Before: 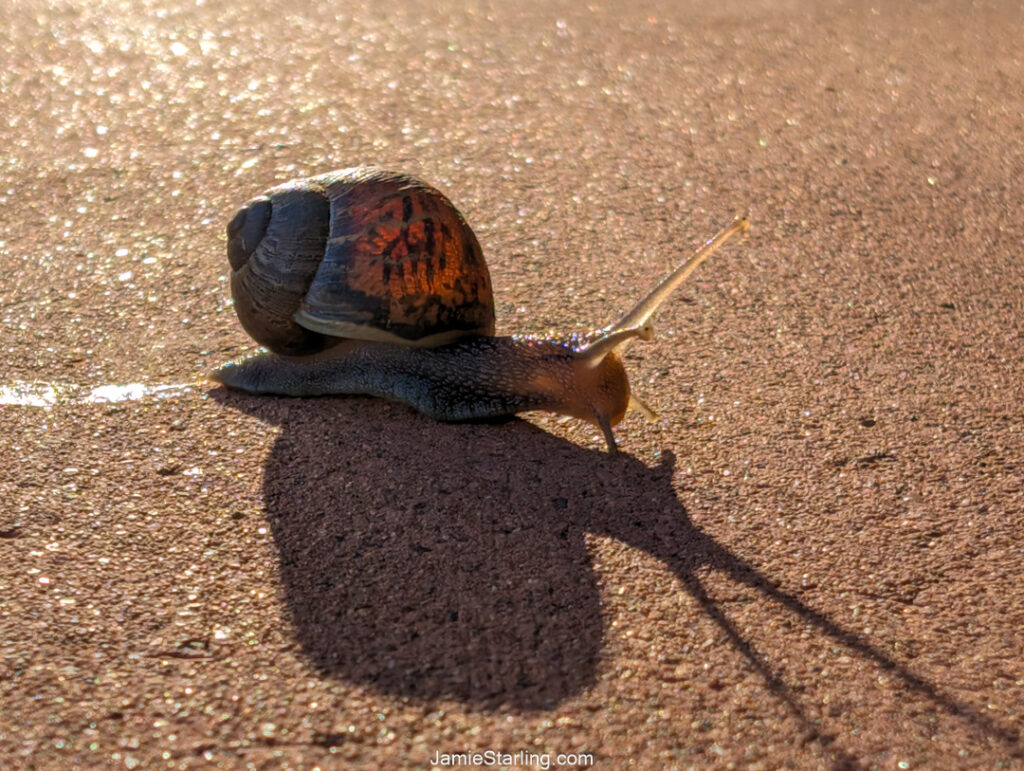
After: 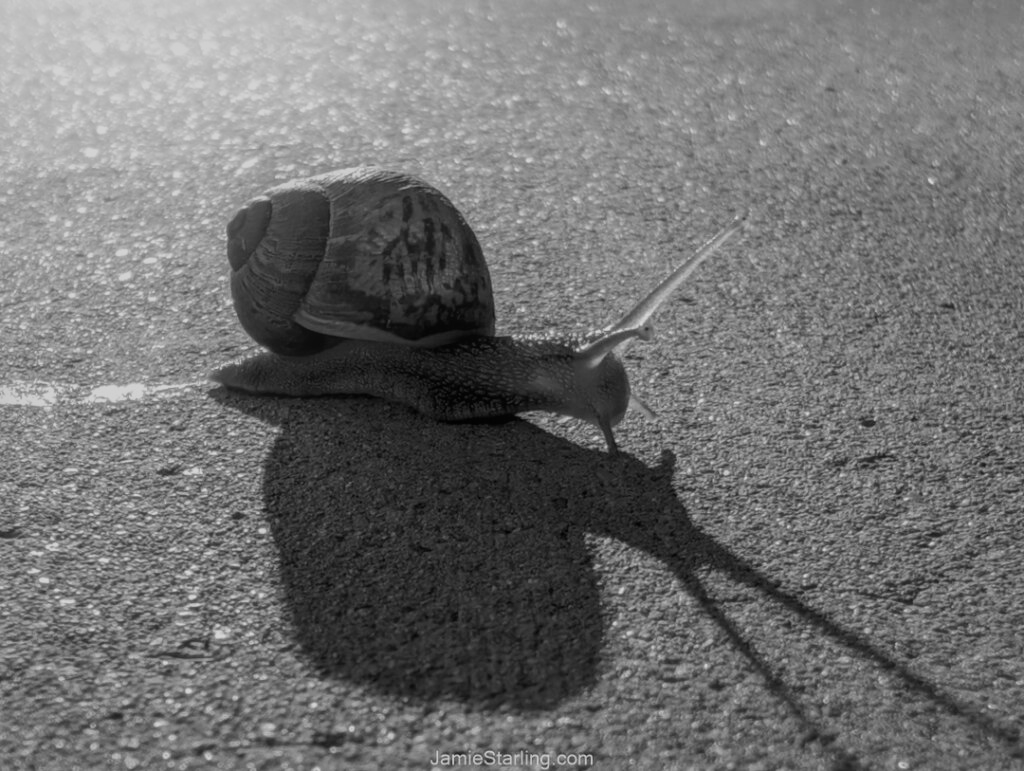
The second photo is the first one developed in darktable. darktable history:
monochrome: a 79.32, b 81.83, size 1.1
bloom: on, module defaults
